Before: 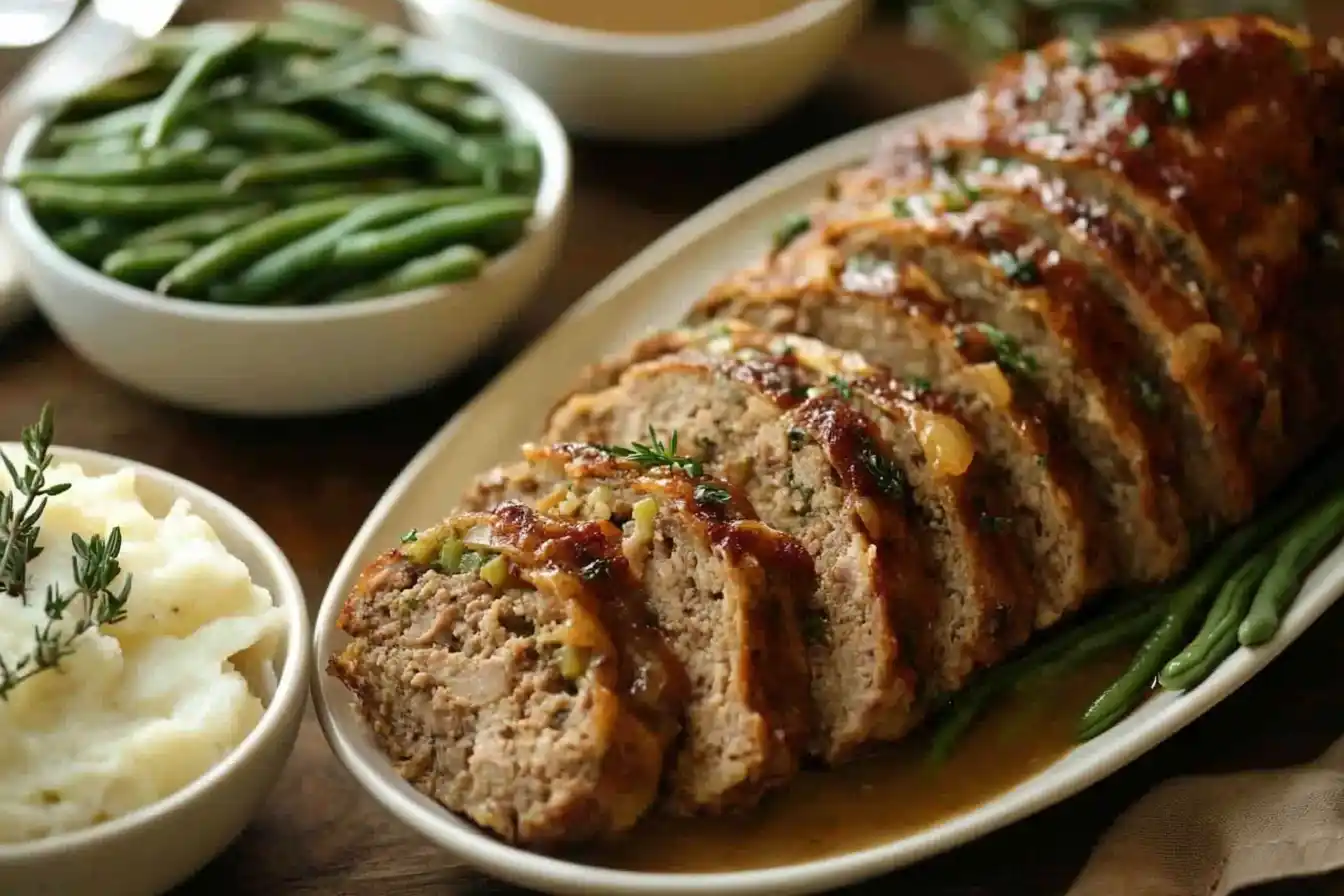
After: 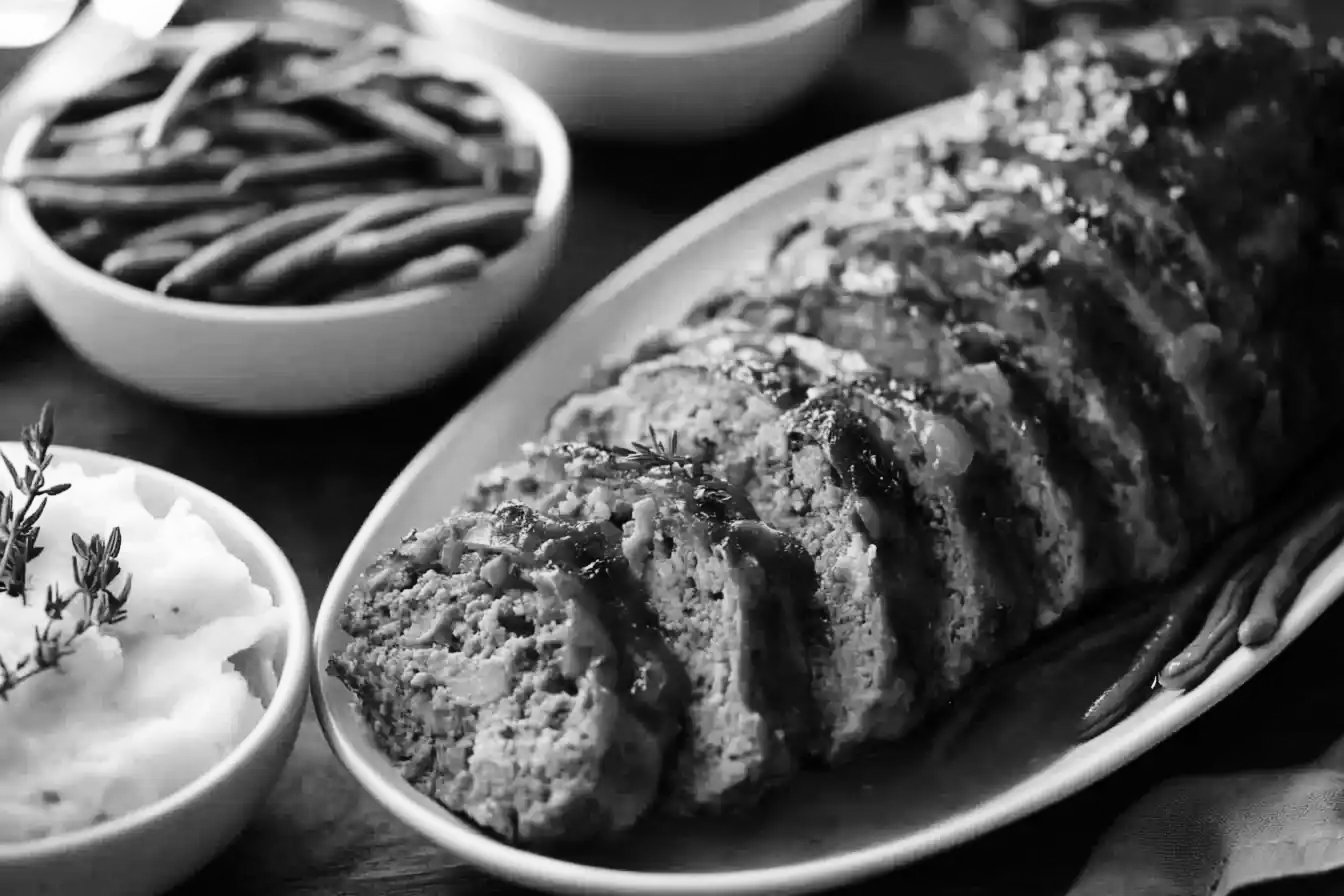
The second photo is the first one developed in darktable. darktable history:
monochrome: a 0, b 0, size 0.5, highlights 0.57
base curve: curves: ch0 [(0, 0) (0.036, 0.025) (0.121, 0.166) (0.206, 0.329) (0.605, 0.79) (1, 1)], preserve colors none
